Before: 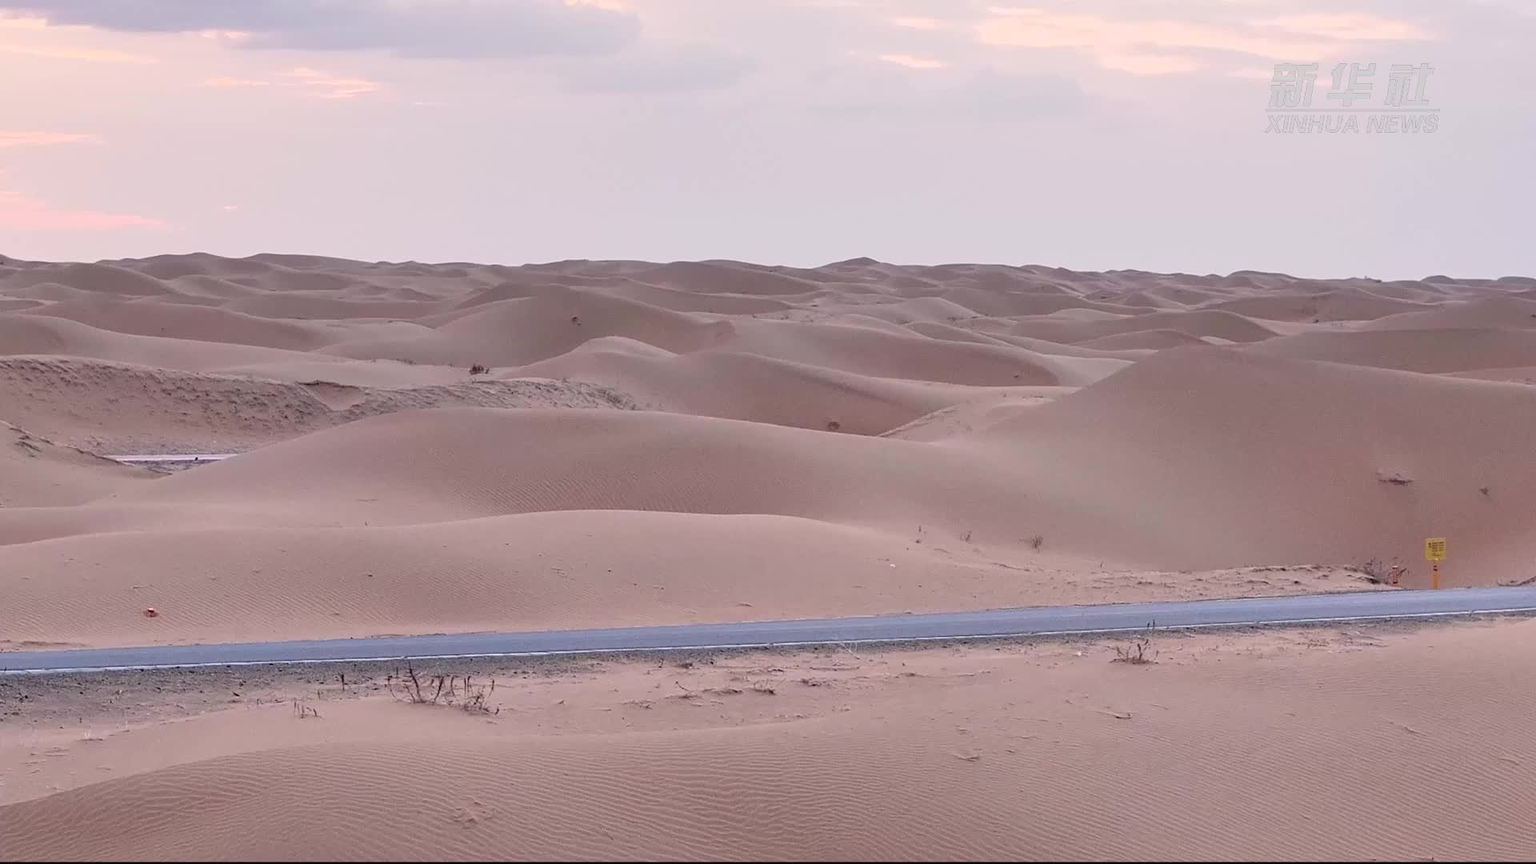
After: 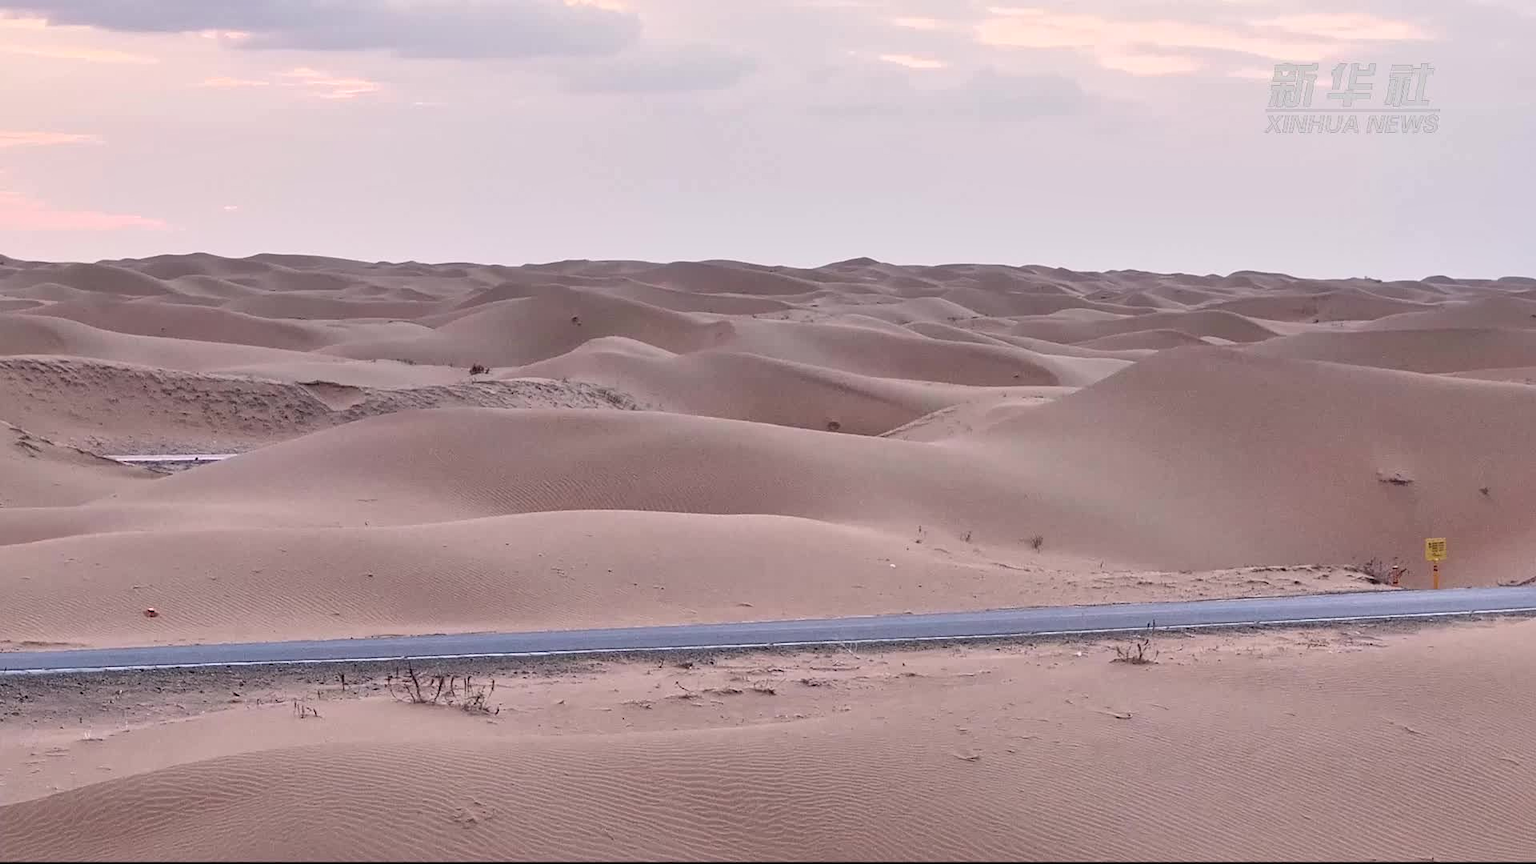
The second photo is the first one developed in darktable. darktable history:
color calibration: gray › normalize channels true, illuminant same as pipeline (D50), adaptation none (bypass), x 0.332, y 0.334, temperature 5014.68 K, gamut compression 0.014
local contrast: mode bilateral grid, contrast 20, coarseness 50, detail 141%, midtone range 0.2
